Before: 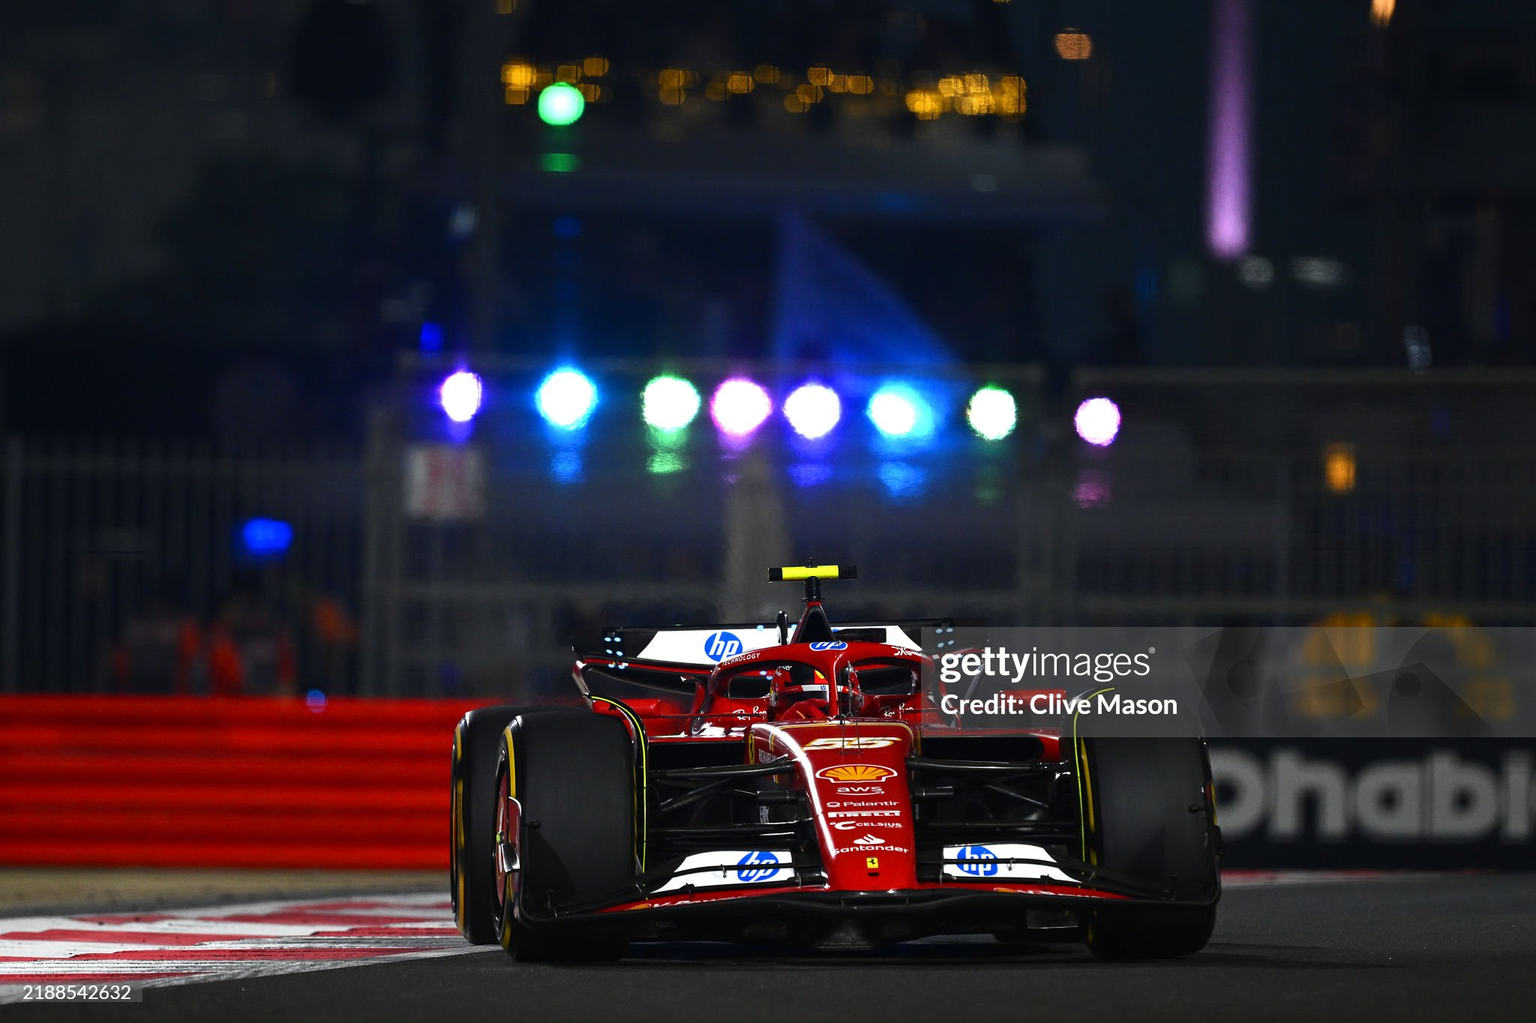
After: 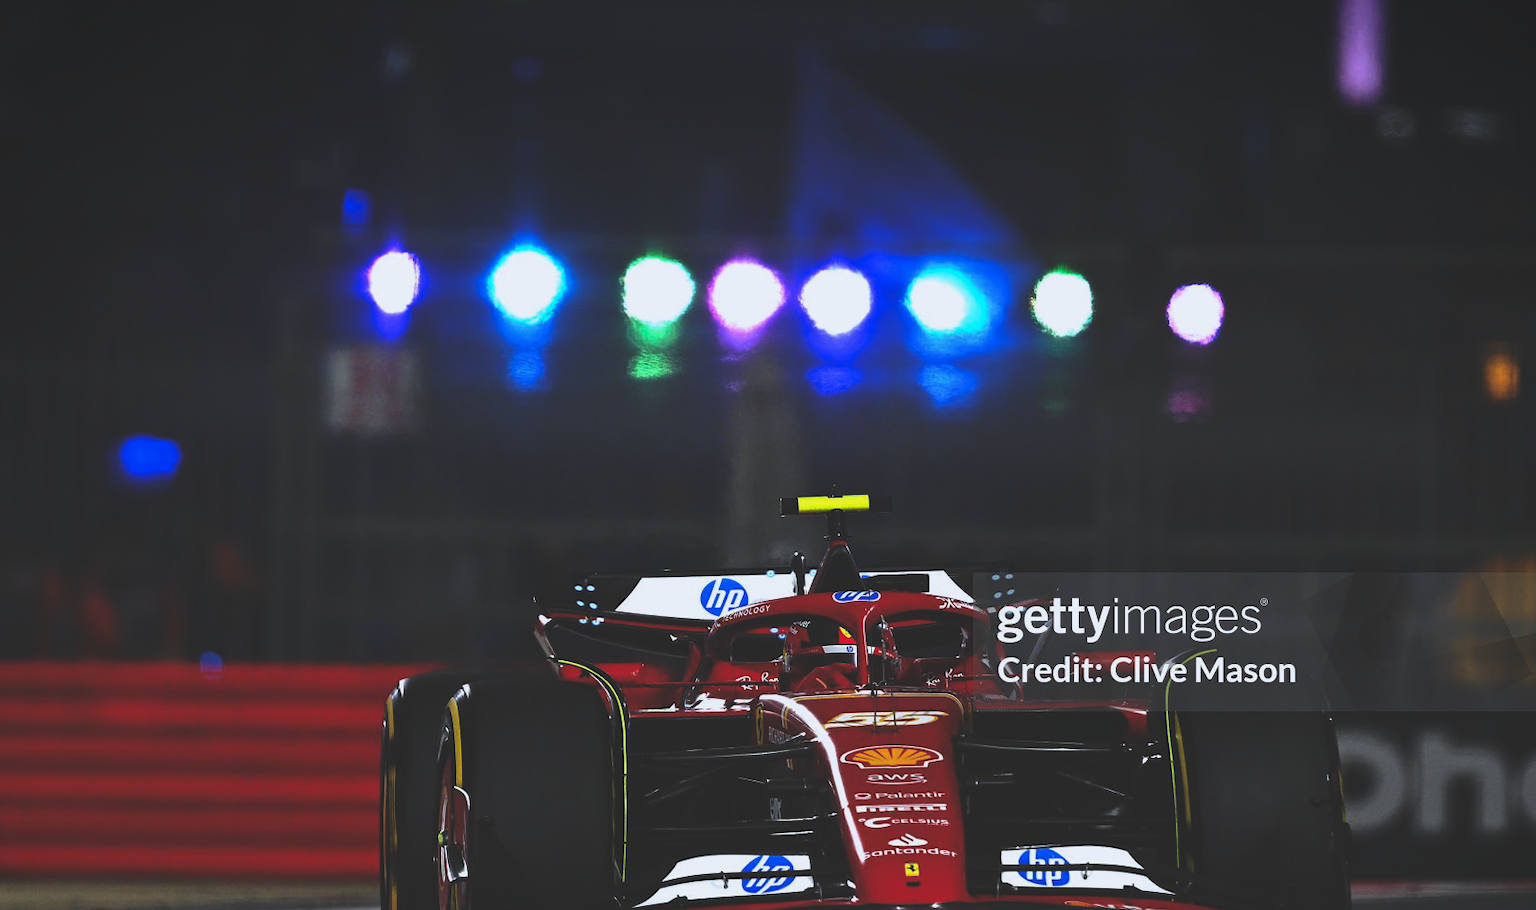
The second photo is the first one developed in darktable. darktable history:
filmic rgb: black relative exposure -9.5 EV, white relative exposure 3.02 EV, hardness 6.12
rgb curve: curves: ch0 [(0, 0.186) (0.314, 0.284) (0.775, 0.708) (1, 1)], compensate middle gray true, preserve colors none
vignetting: fall-off start 97.52%, fall-off radius 100%, brightness -0.574, saturation 0, center (-0.027, 0.404), width/height ratio 1.368, unbound false
crop: left 9.712%, top 16.928%, right 10.845%, bottom 12.332%
white balance: red 0.974, blue 1.044
